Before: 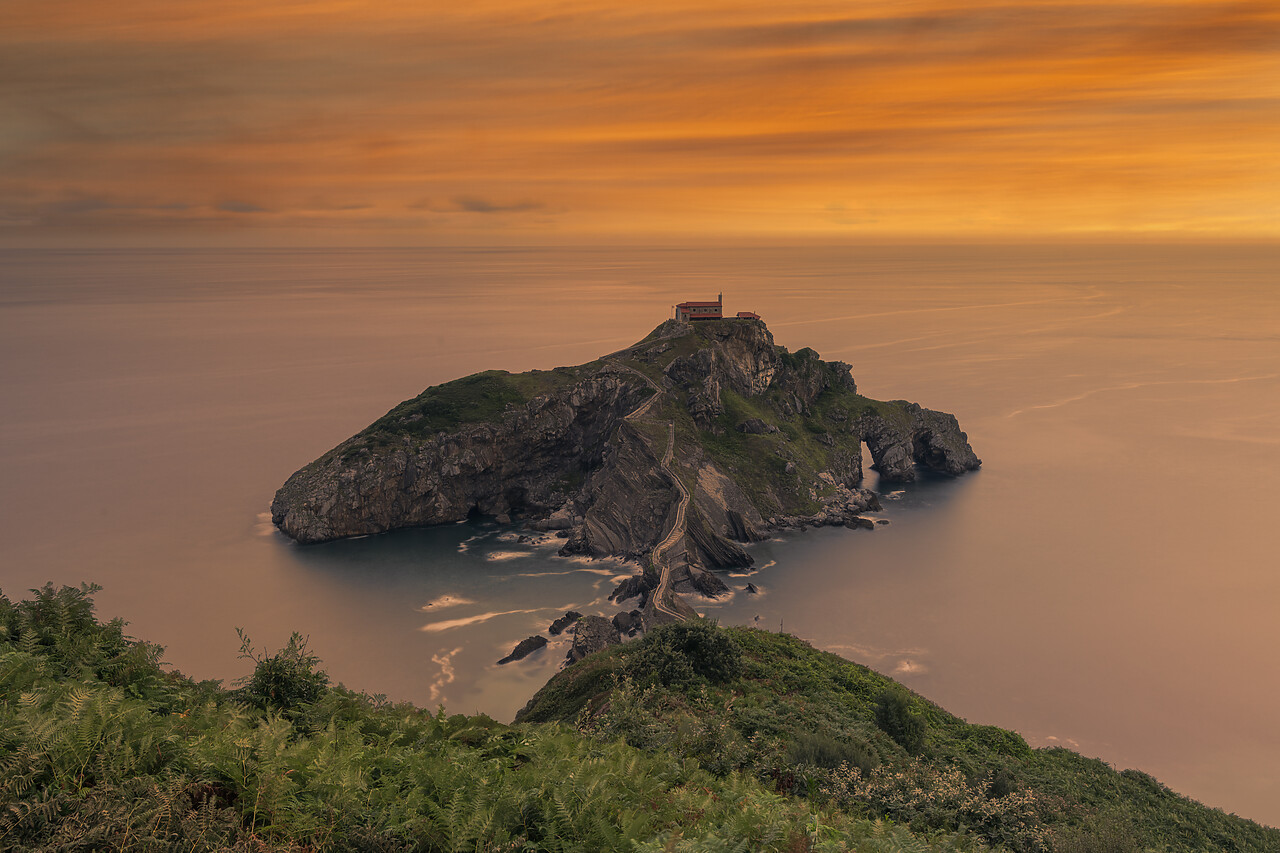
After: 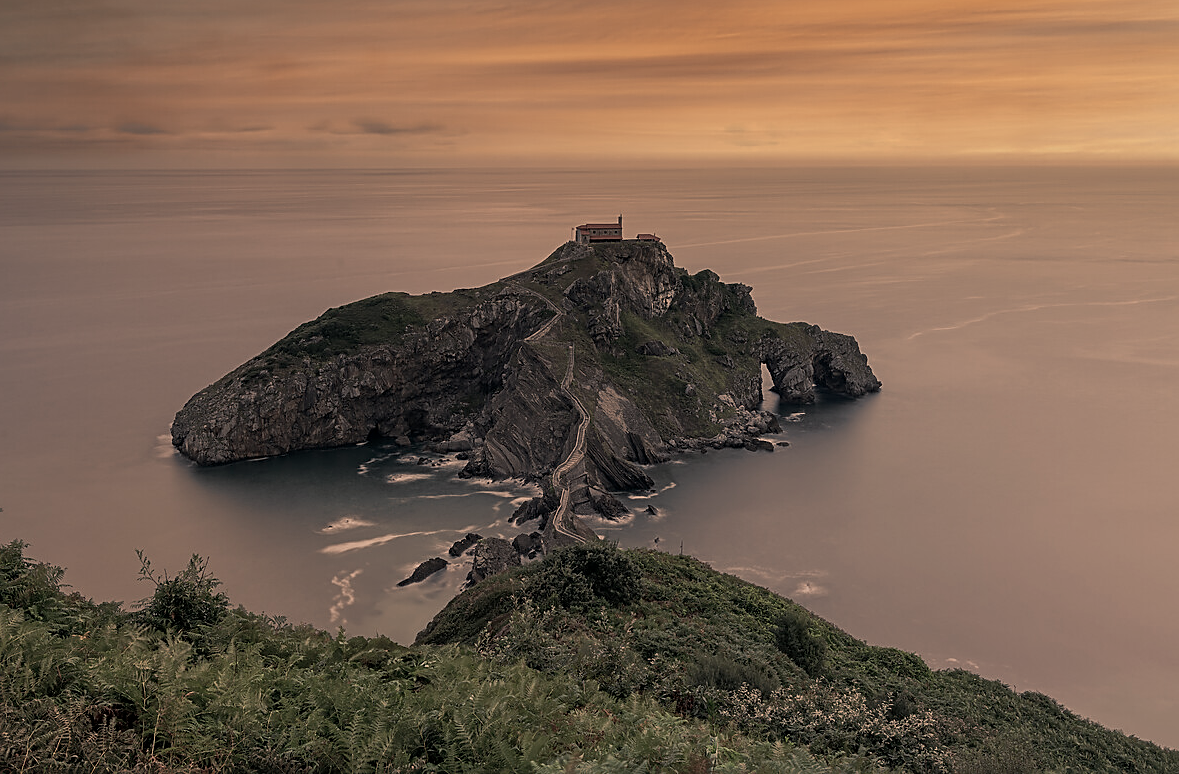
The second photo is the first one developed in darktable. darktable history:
tone equalizer: mask exposure compensation -0.511 EV
color correction: highlights b* 0.056, saturation 0.533
sharpen: on, module defaults
exposure: black level correction 0.001, exposure 0.5 EV, compensate exposure bias true, compensate highlight preservation false
crop and rotate: left 7.882%, top 9.203%
